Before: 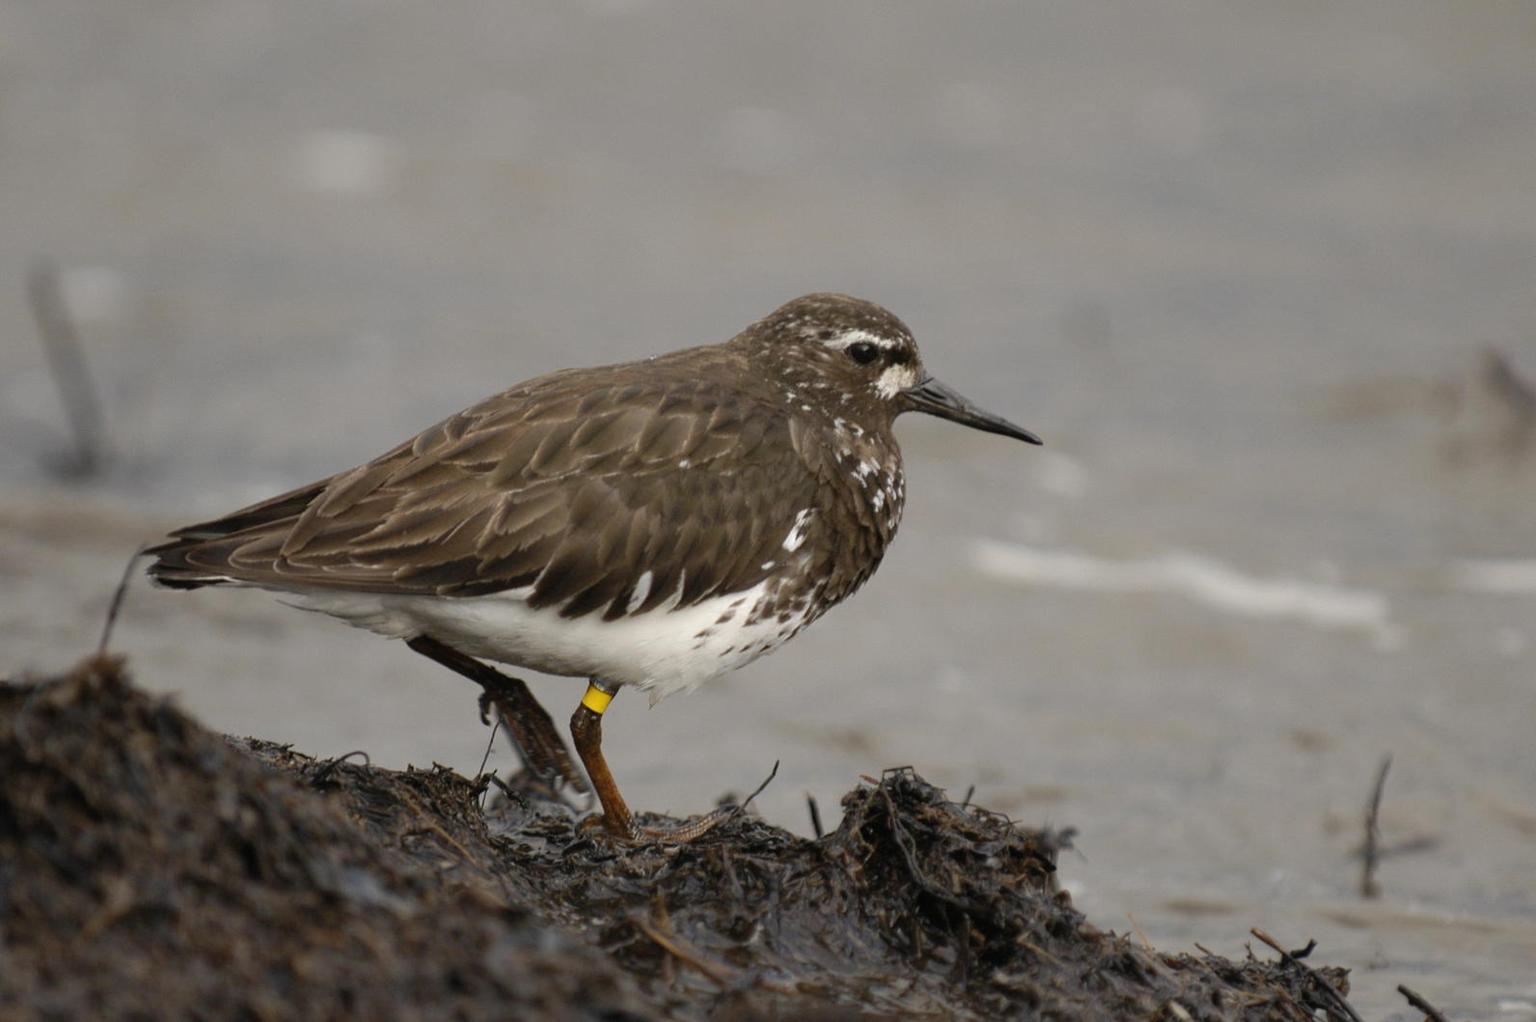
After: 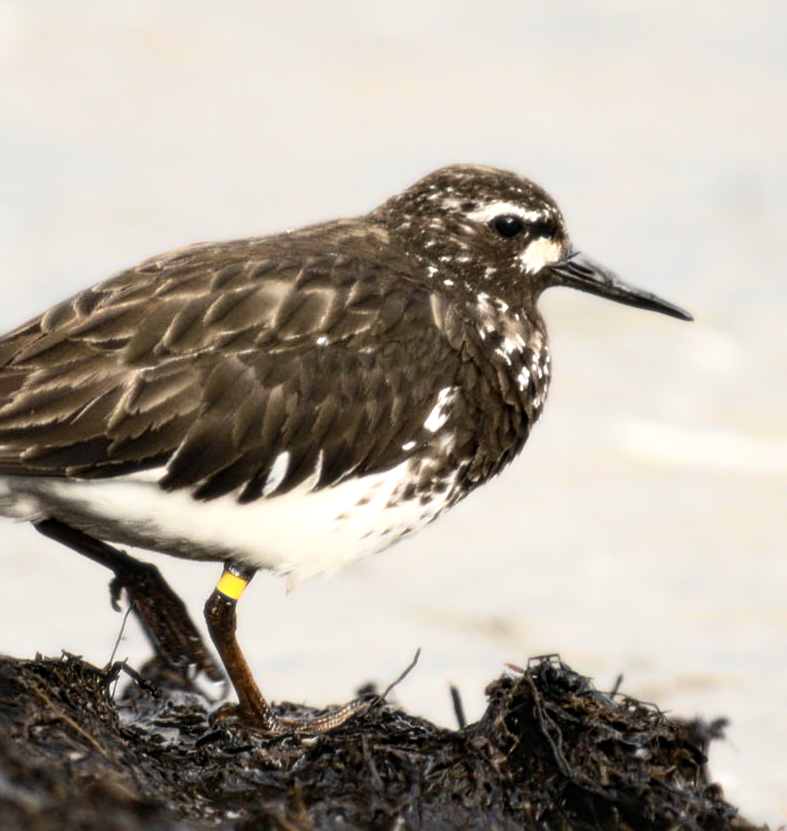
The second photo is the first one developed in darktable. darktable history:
velvia: on, module defaults
sharpen: radius 4
crop and rotate: angle 0.02°, left 24.353%, top 13.219%, right 26.156%, bottom 8.224%
bloom: size 0%, threshold 54.82%, strength 8.31%
tone equalizer: -8 EV -0.75 EV, -7 EV -0.7 EV, -6 EV -0.6 EV, -5 EV -0.4 EV, -3 EV 0.4 EV, -2 EV 0.6 EV, -1 EV 0.7 EV, +0 EV 0.75 EV, edges refinement/feathering 500, mask exposure compensation -1.57 EV, preserve details no
